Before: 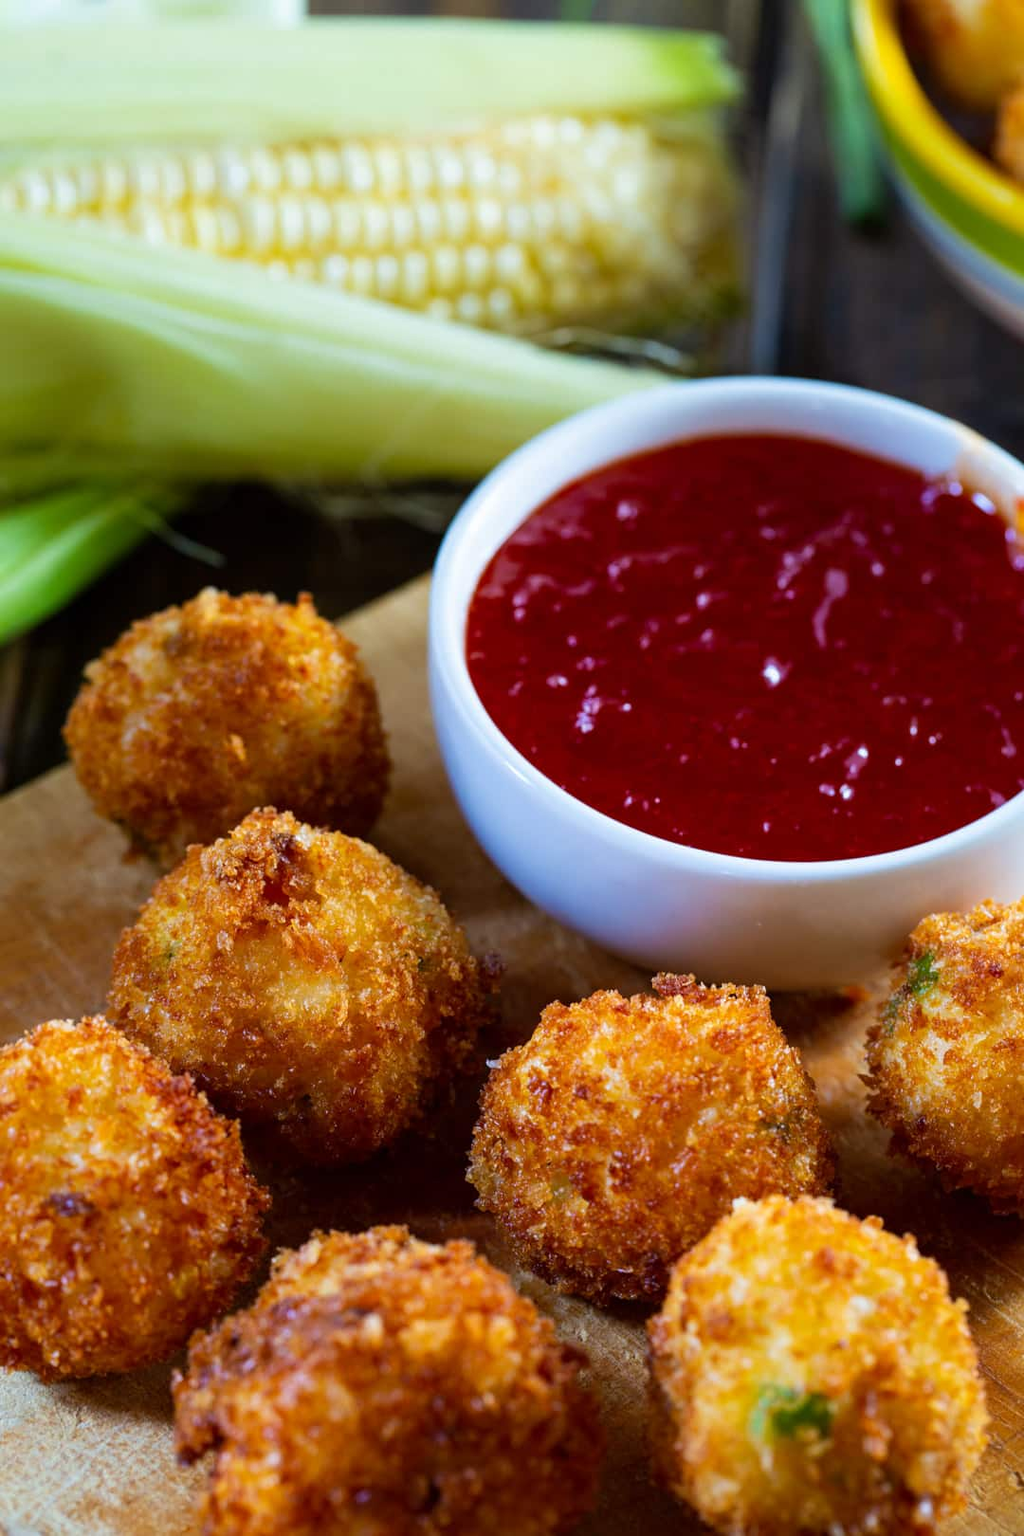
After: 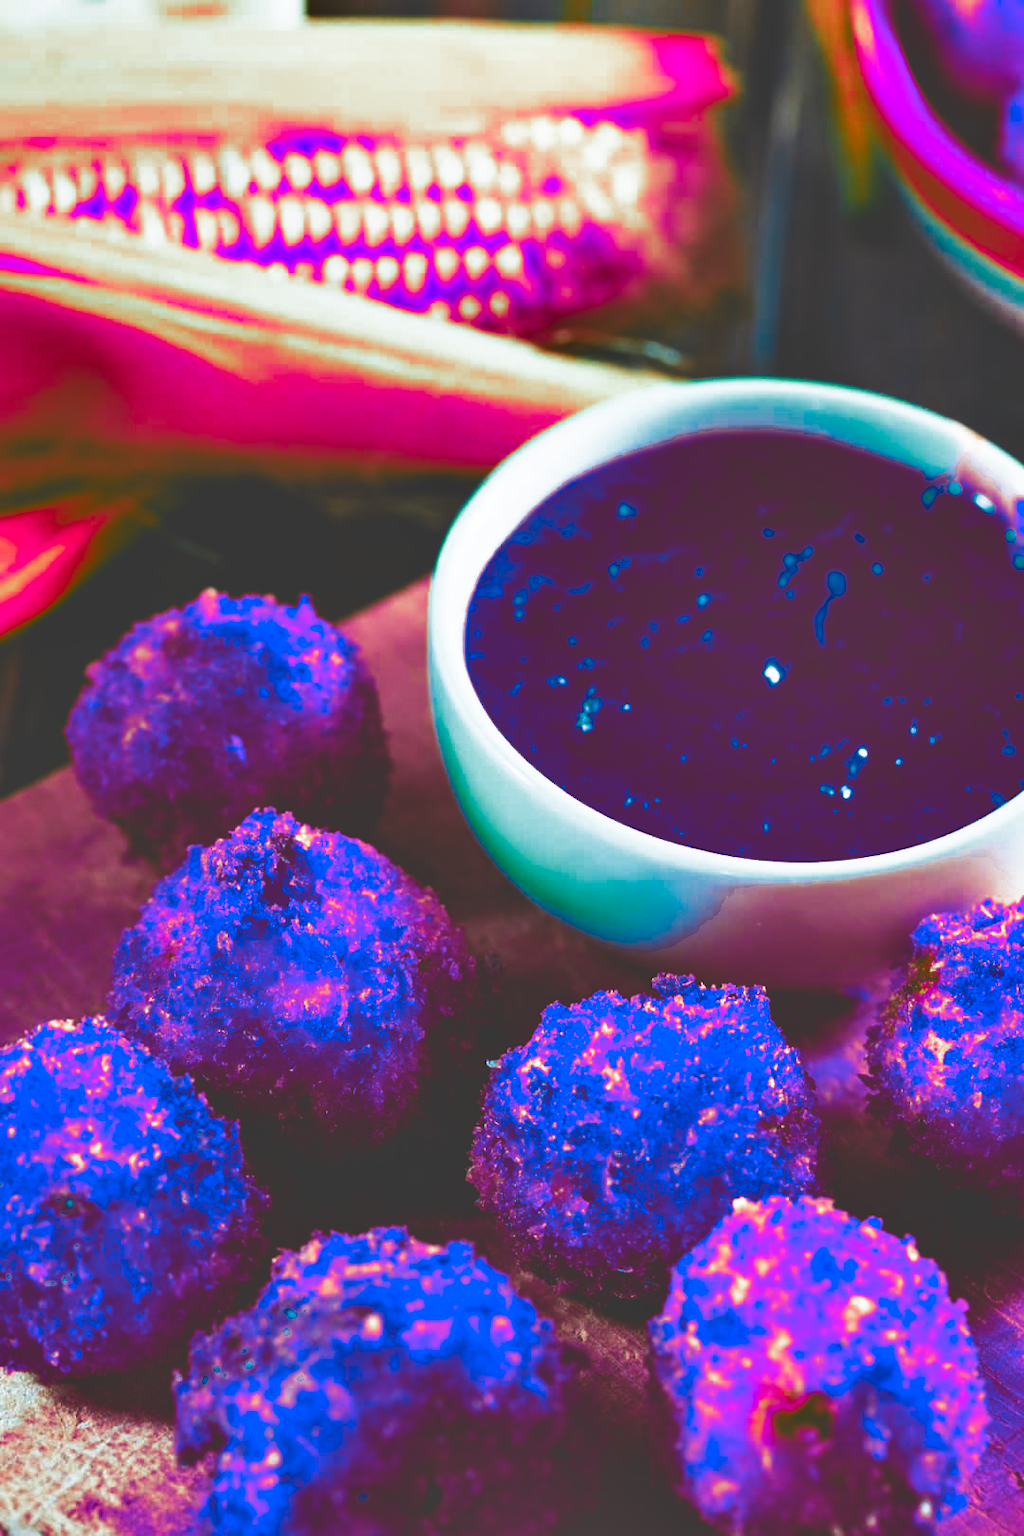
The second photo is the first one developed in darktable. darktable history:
base curve: curves: ch0 [(0, 0.036) (0.007, 0.037) (0.604, 0.887) (1, 1)], preserve colors none
shadows and highlights: white point adjustment 0.135, highlights -71.14, soften with gaussian
color zones: curves: ch0 [(0.826, 0.353)]; ch1 [(0.242, 0.647) (0.889, 0.342)]; ch2 [(0.246, 0.089) (0.969, 0.068)]
